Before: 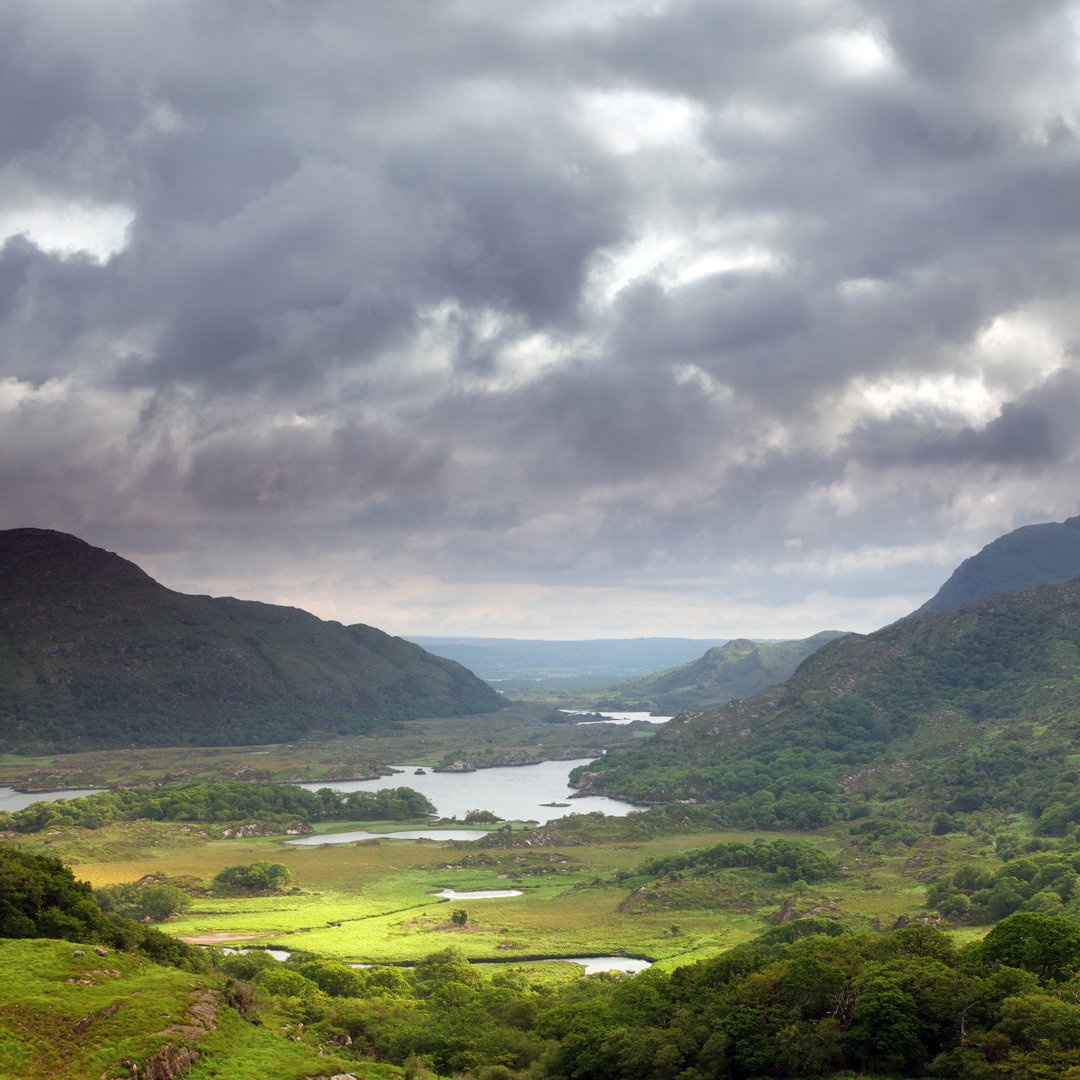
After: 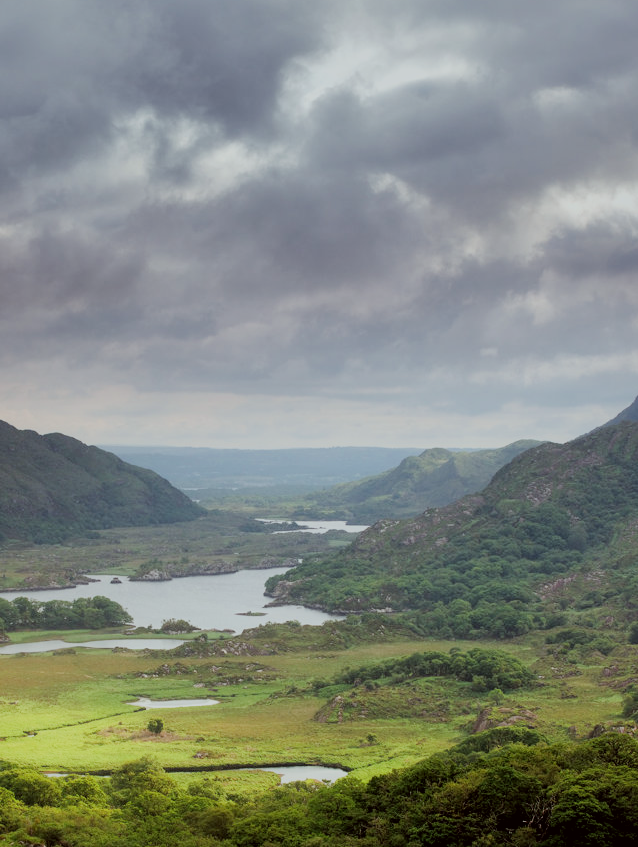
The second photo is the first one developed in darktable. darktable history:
filmic rgb: middle gray luminance 29.83%, black relative exposure -8.93 EV, white relative exposure 7 EV, target black luminance 0%, hardness 2.97, latitude 1.87%, contrast 0.96, highlights saturation mix 4.71%, shadows ↔ highlights balance 12.73%, iterations of high-quality reconstruction 0
local contrast: mode bilateral grid, contrast 19, coarseness 49, detail 120%, midtone range 0.2
crop and rotate: left 28.226%, top 17.853%, right 12.694%, bottom 3.636%
color correction: highlights a* -2.77, highlights b* -2.11, shadows a* 2.3, shadows b* 2.64
